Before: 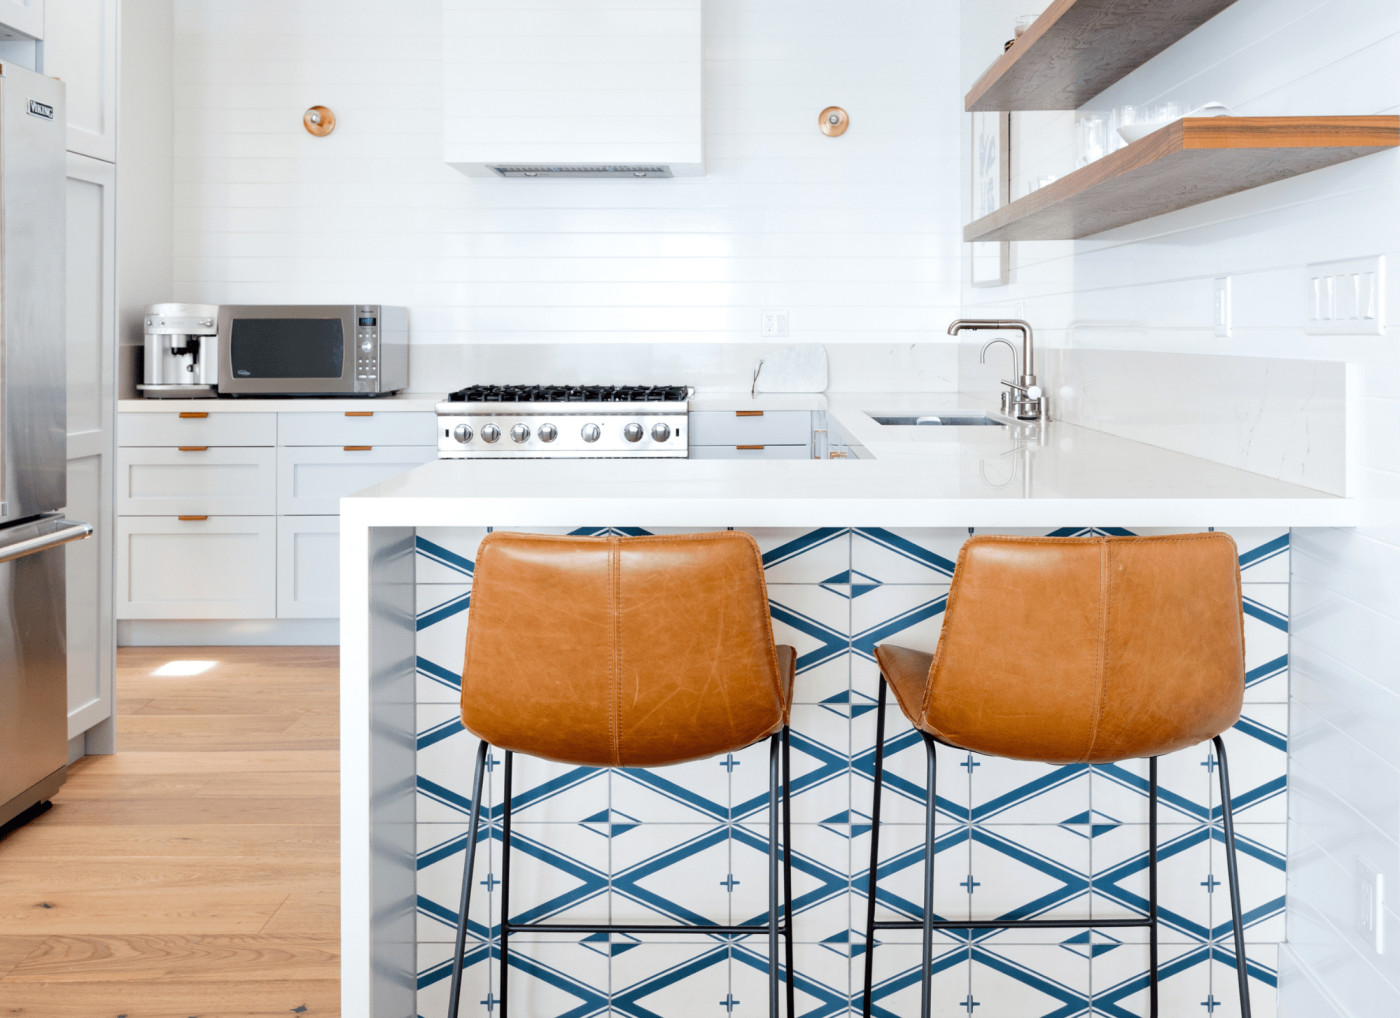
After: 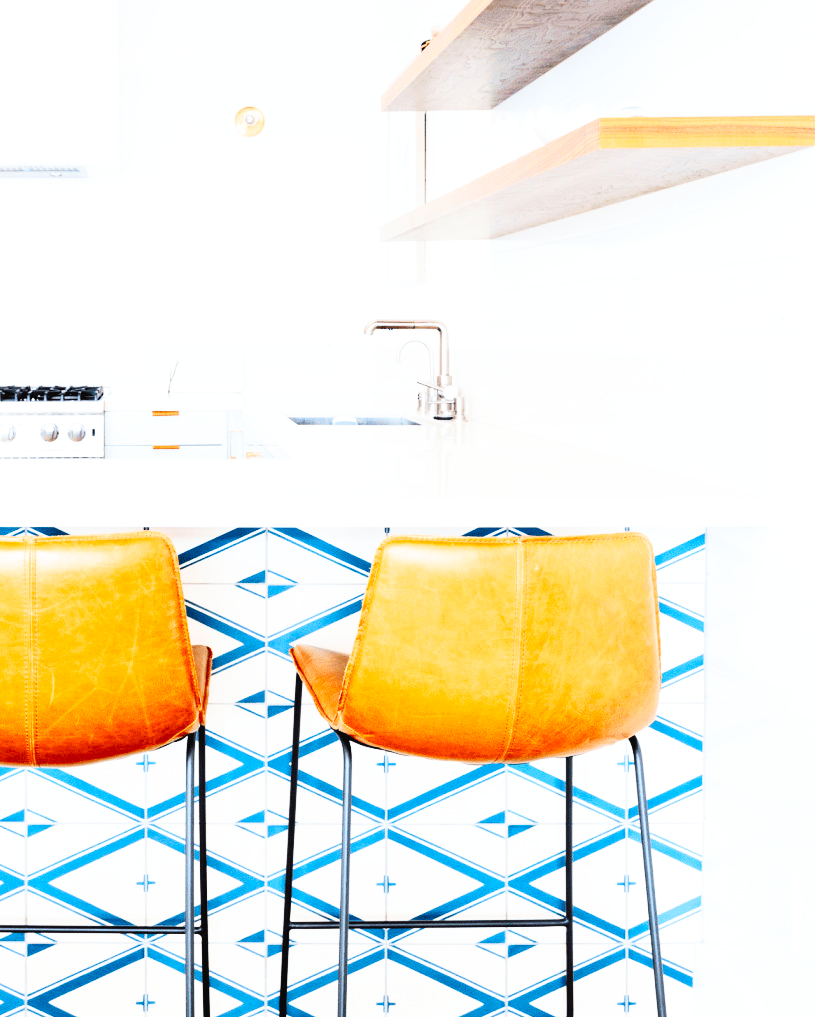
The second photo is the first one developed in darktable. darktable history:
base curve: curves: ch0 [(0, 0.003) (0.001, 0.002) (0.006, 0.004) (0.02, 0.022) (0.048, 0.086) (0.094, 0.234) (0.162, 0.431) (0.258, 0.629) (0.385, 0.8) (0.548, 0.918) (0.751, 0.988) (1, 1)], preserve colors none
crop: left 41.729%
contrast brightness saturation: contrast 0.197, brightness 0.16, saturation 0.227
